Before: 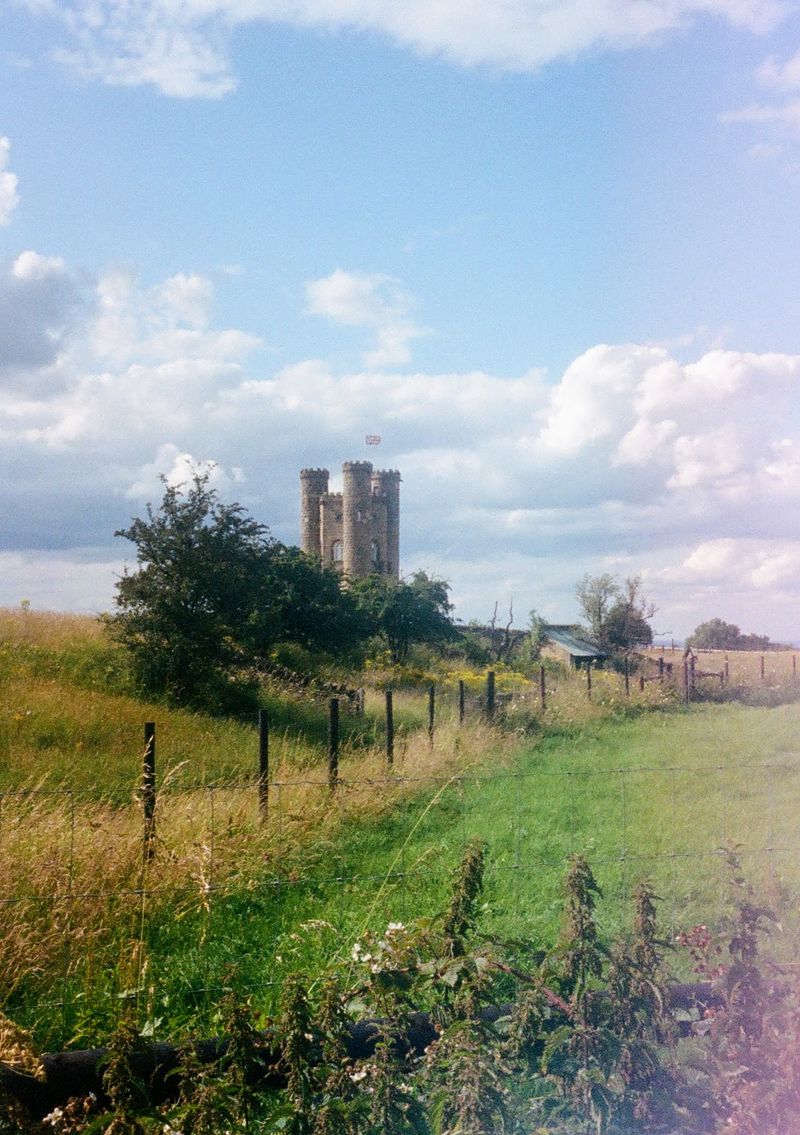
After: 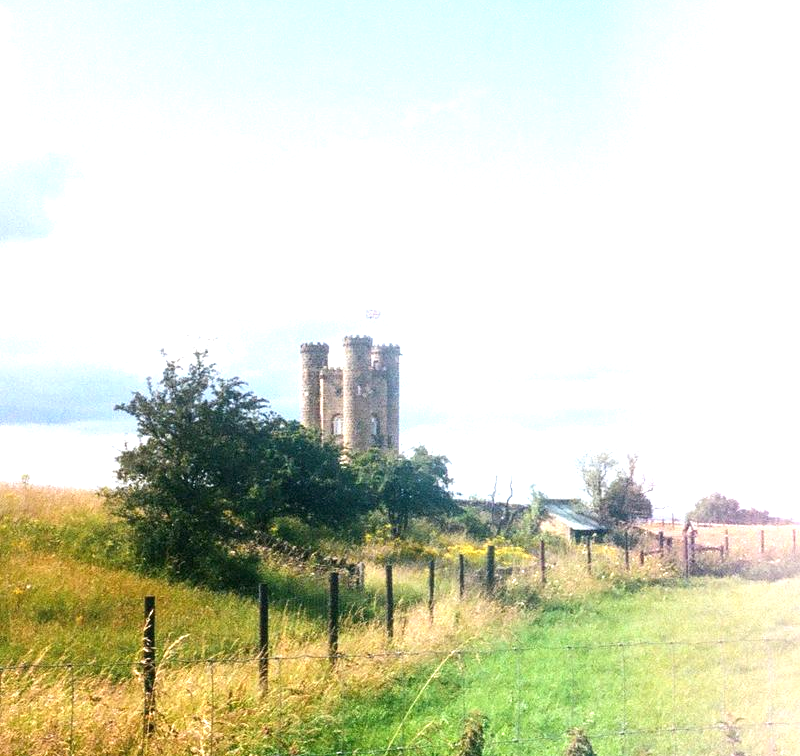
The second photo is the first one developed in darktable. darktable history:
exposure: black level correction 0, exposure 1.2 EV, compensate highlight preservation false
crop: top 11.166%, bottom 22.168%
